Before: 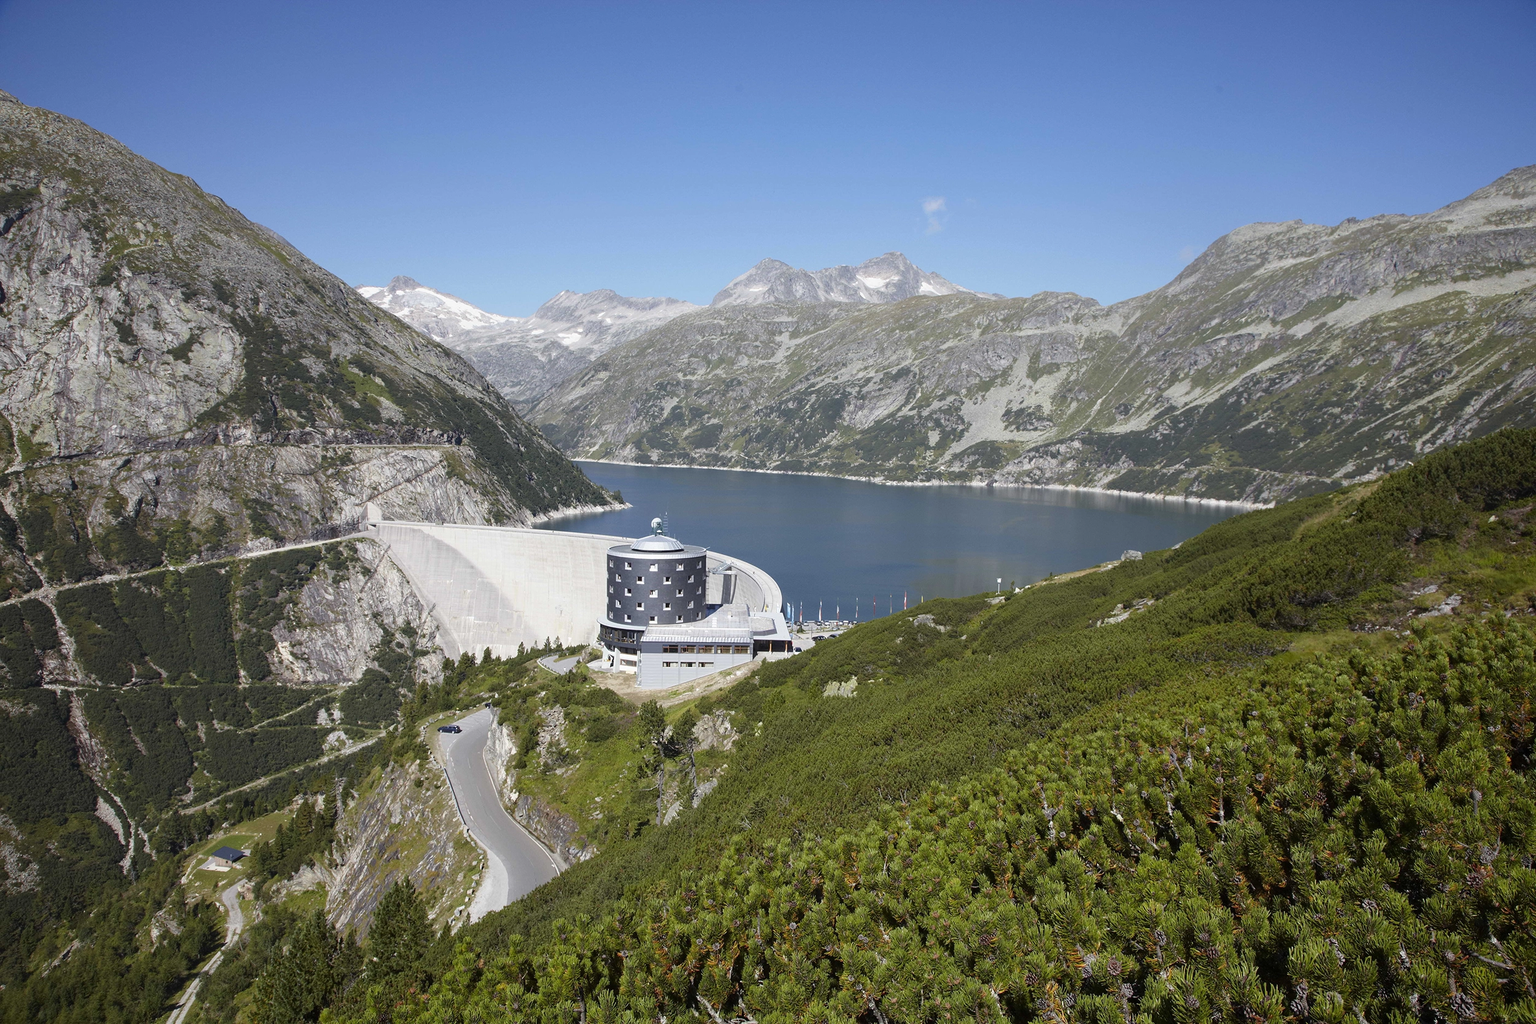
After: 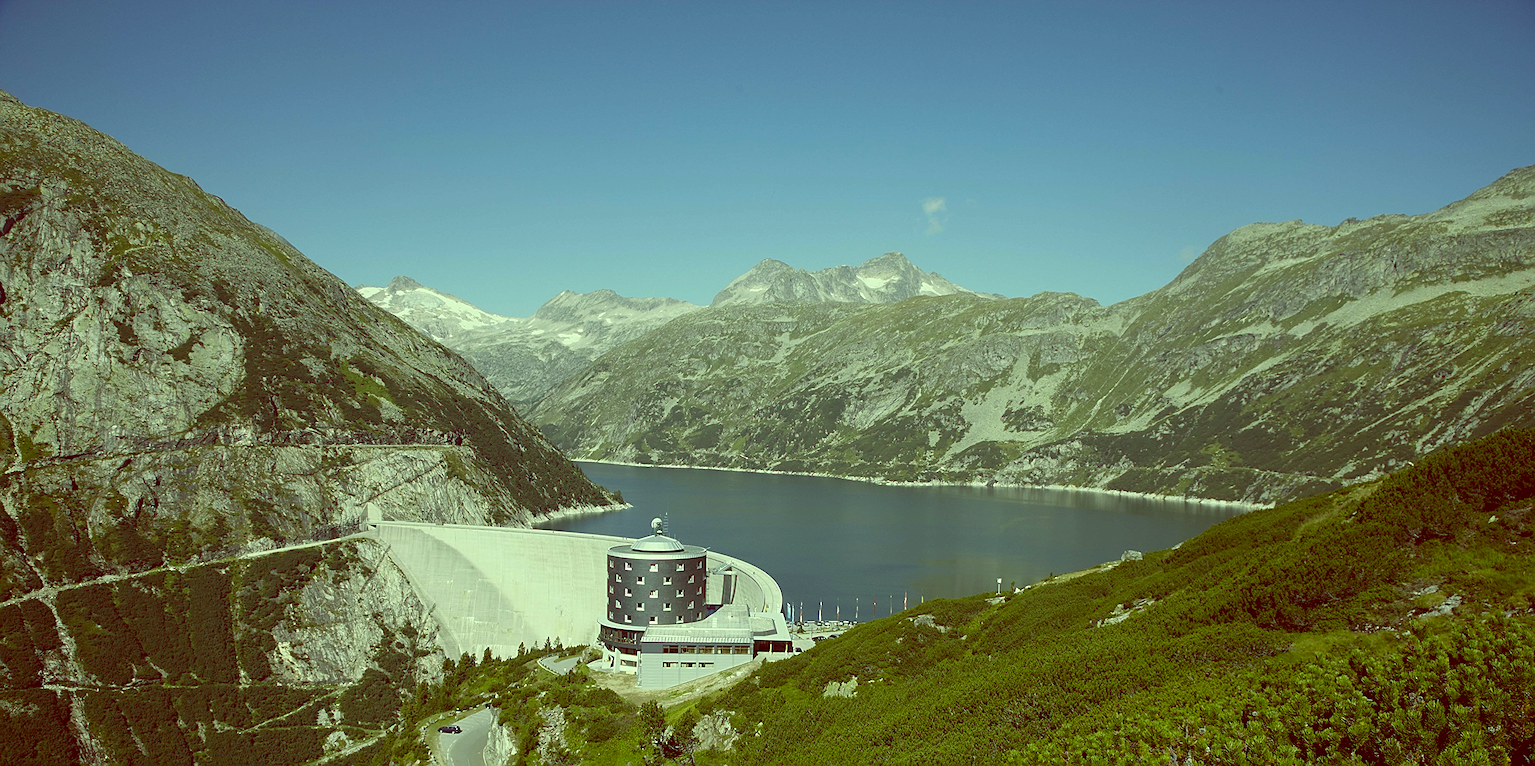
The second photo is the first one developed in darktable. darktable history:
crop: bottom 24.967%
color balance: lift [1, 1.015, 0.987, 0.985], gamma [1, 0.959, 1.042, 0.958], gain [0.927, 0.938, 1.072, 0.928], contrast 1.5%
color correction: highlights a* -5.94, highlights b* 11.19
sharpen: on, module defaults
